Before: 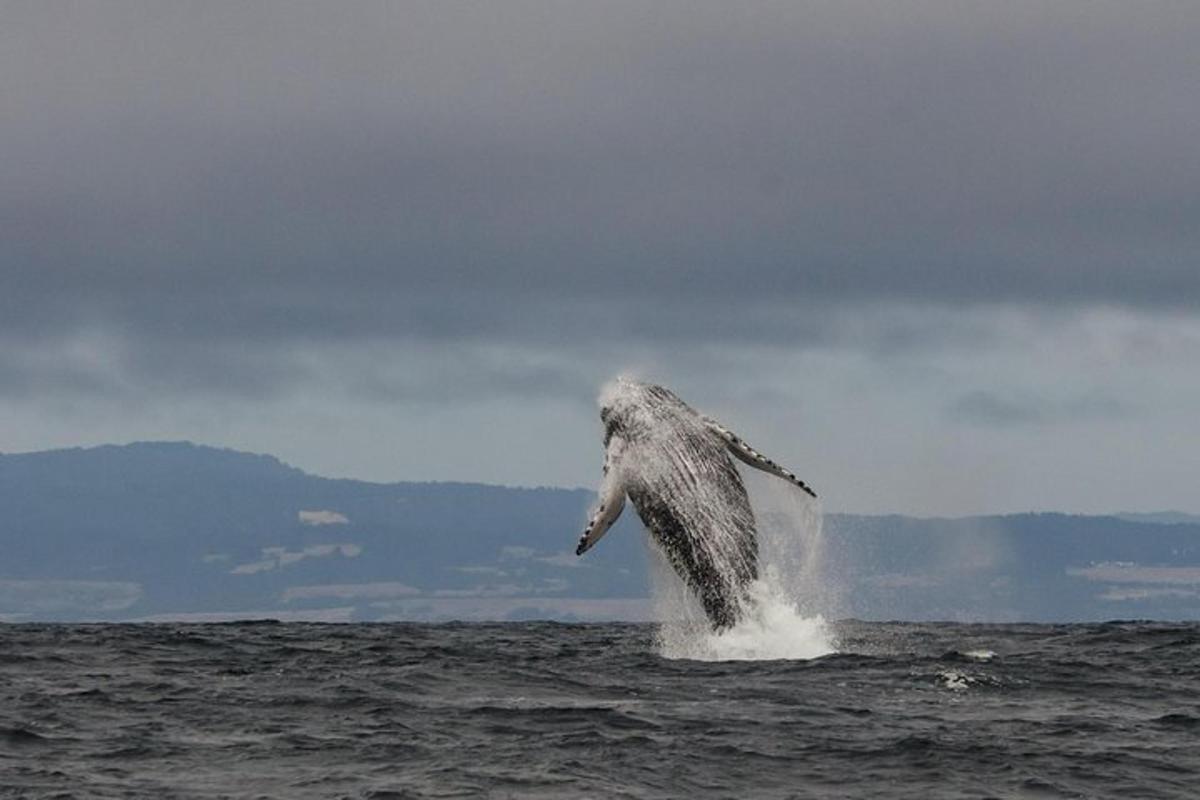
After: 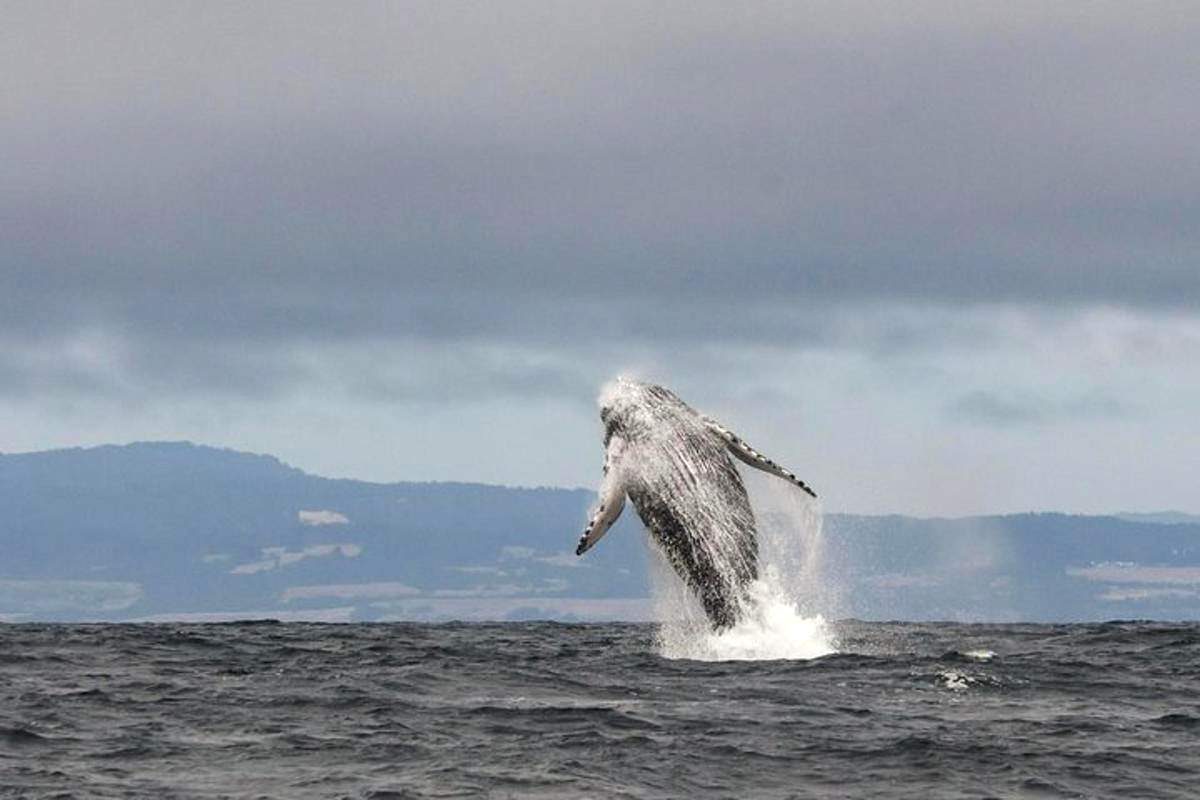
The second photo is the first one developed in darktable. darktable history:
exposure: exposure 0.738 EV, compensate highlight preservation false
